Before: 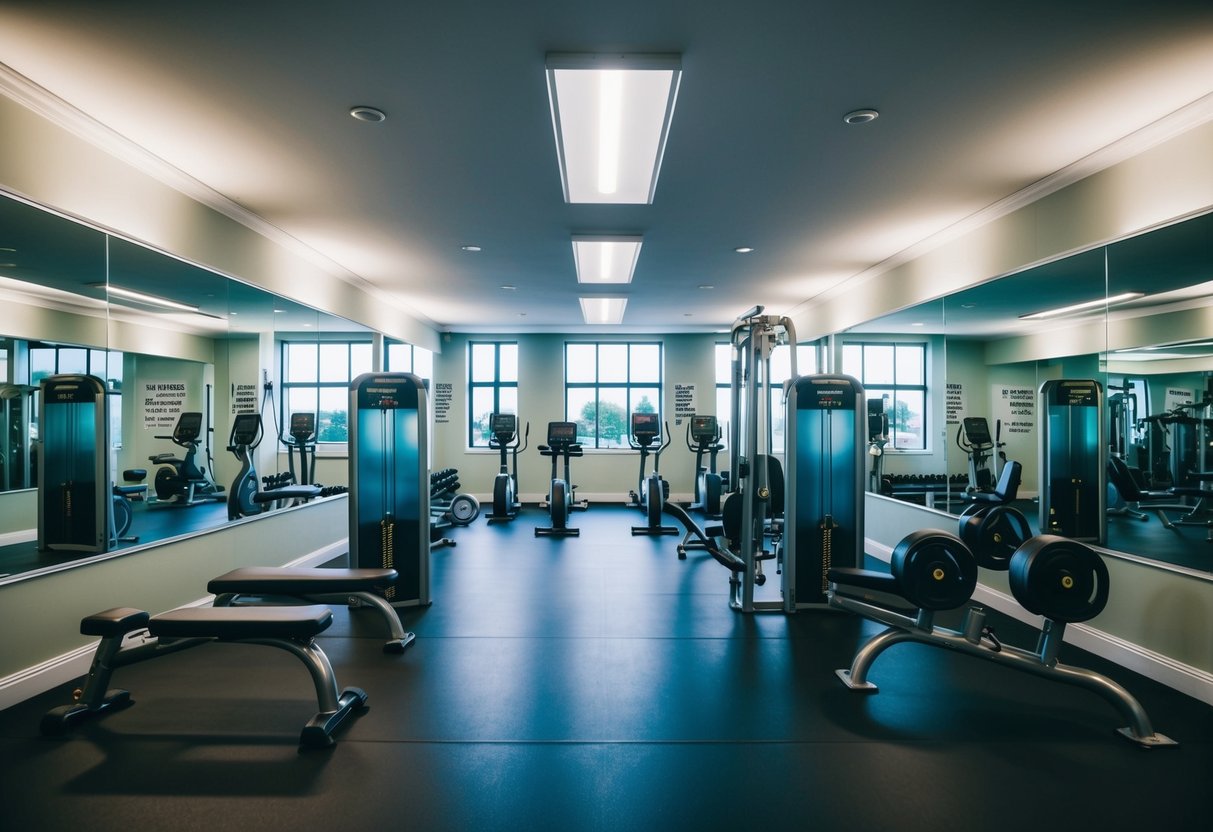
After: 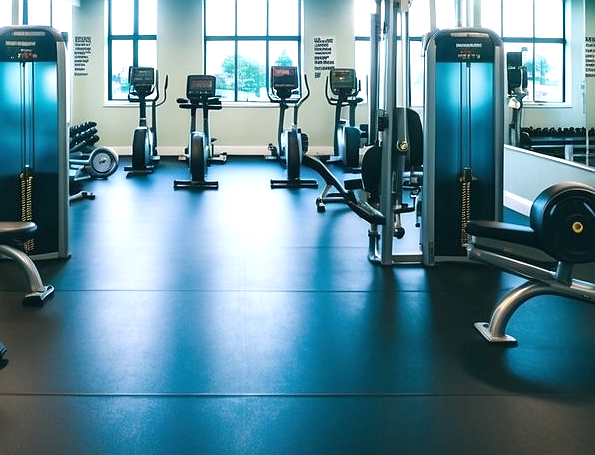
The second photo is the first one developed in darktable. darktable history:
sharpen: radius 0.969, amount 0.604
crop: left 29.809%, top 41.755%, right 21.08%, bottom 3.466%
exposure: black level correction 0, exposure 0.7 EV, compensate exposure bias true, compensate highlight preservation false
